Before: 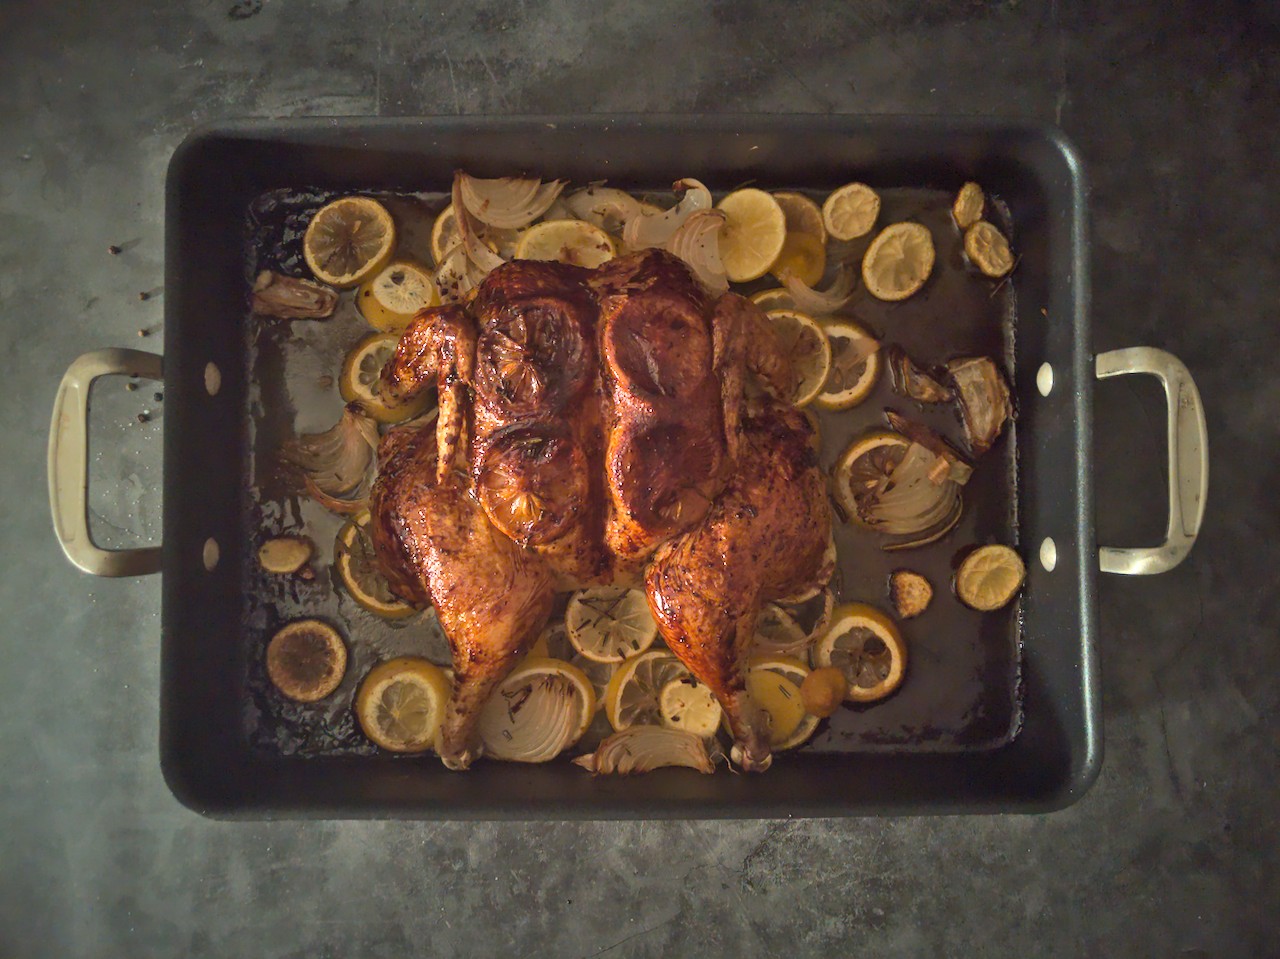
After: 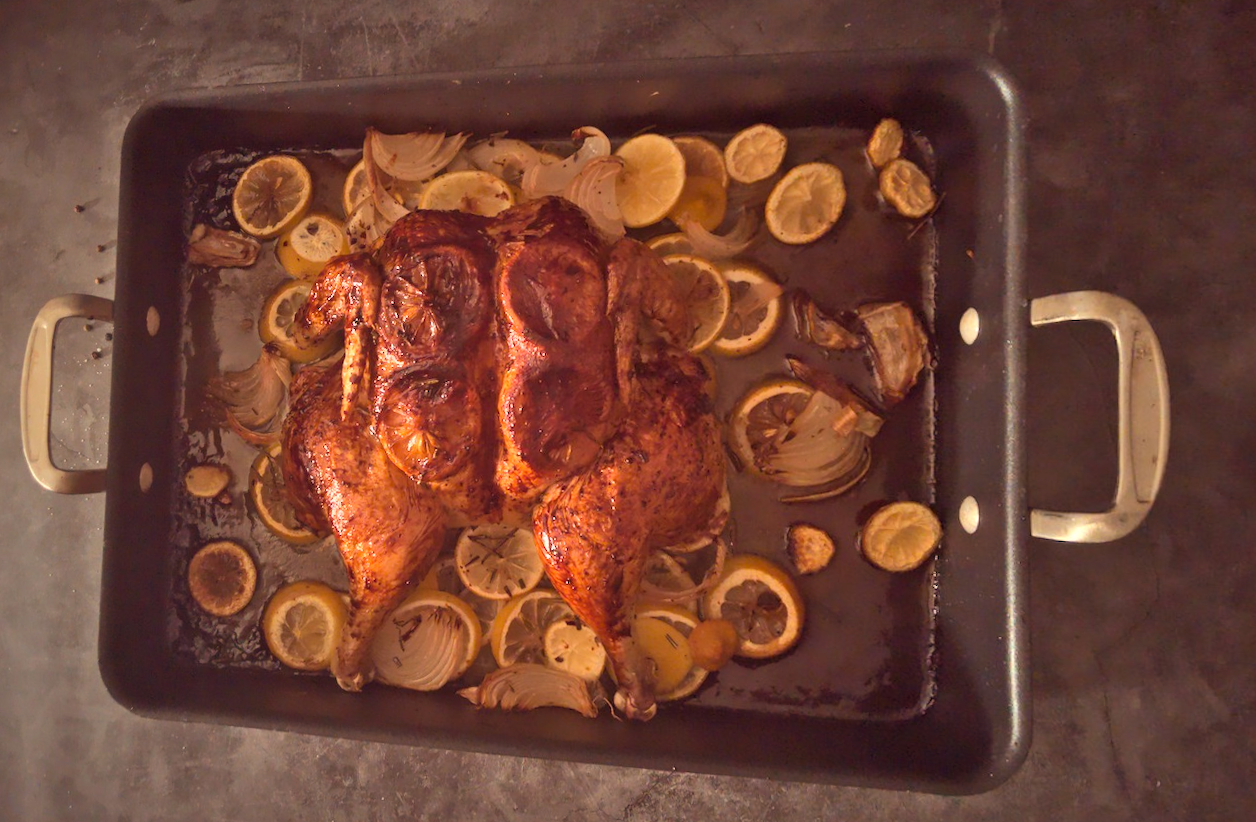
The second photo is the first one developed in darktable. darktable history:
white balance: red 1.127, blue 0.943
rgb levels: mode RGB, independent channels, levels [[0, 0.474, 1], [0, 0.5, 1], [0, 0.5, 1]]
base curve: exposure shift 0, preserve colors none
rotate and perspective: rotation 1.69°, lens shift (vertical) -0.023, lens shift (horizontal) -0.291, crop left 0.025, crop right 0.988, crop top 0.092, crop bottom 0.842
